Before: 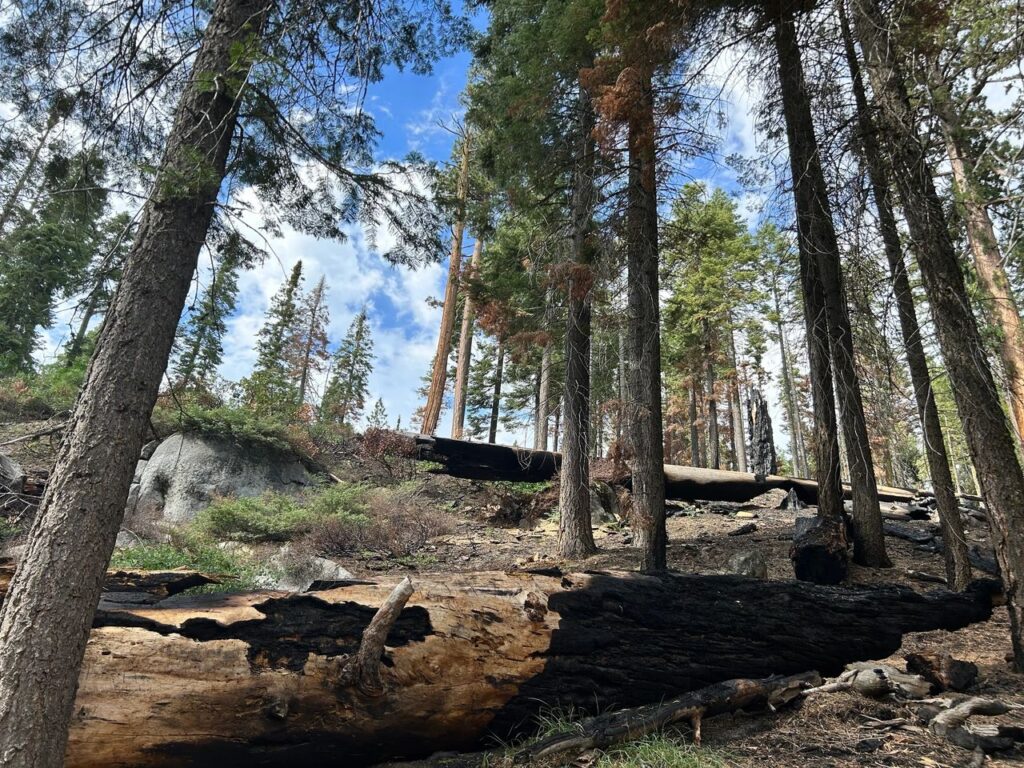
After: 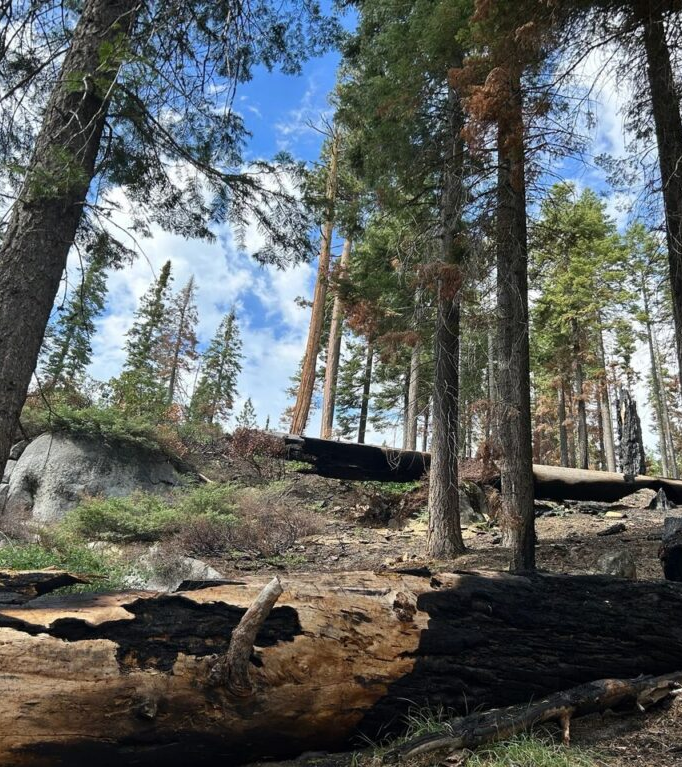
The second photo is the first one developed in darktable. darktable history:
crop and rotate: left 12.855%, right 20.454%
